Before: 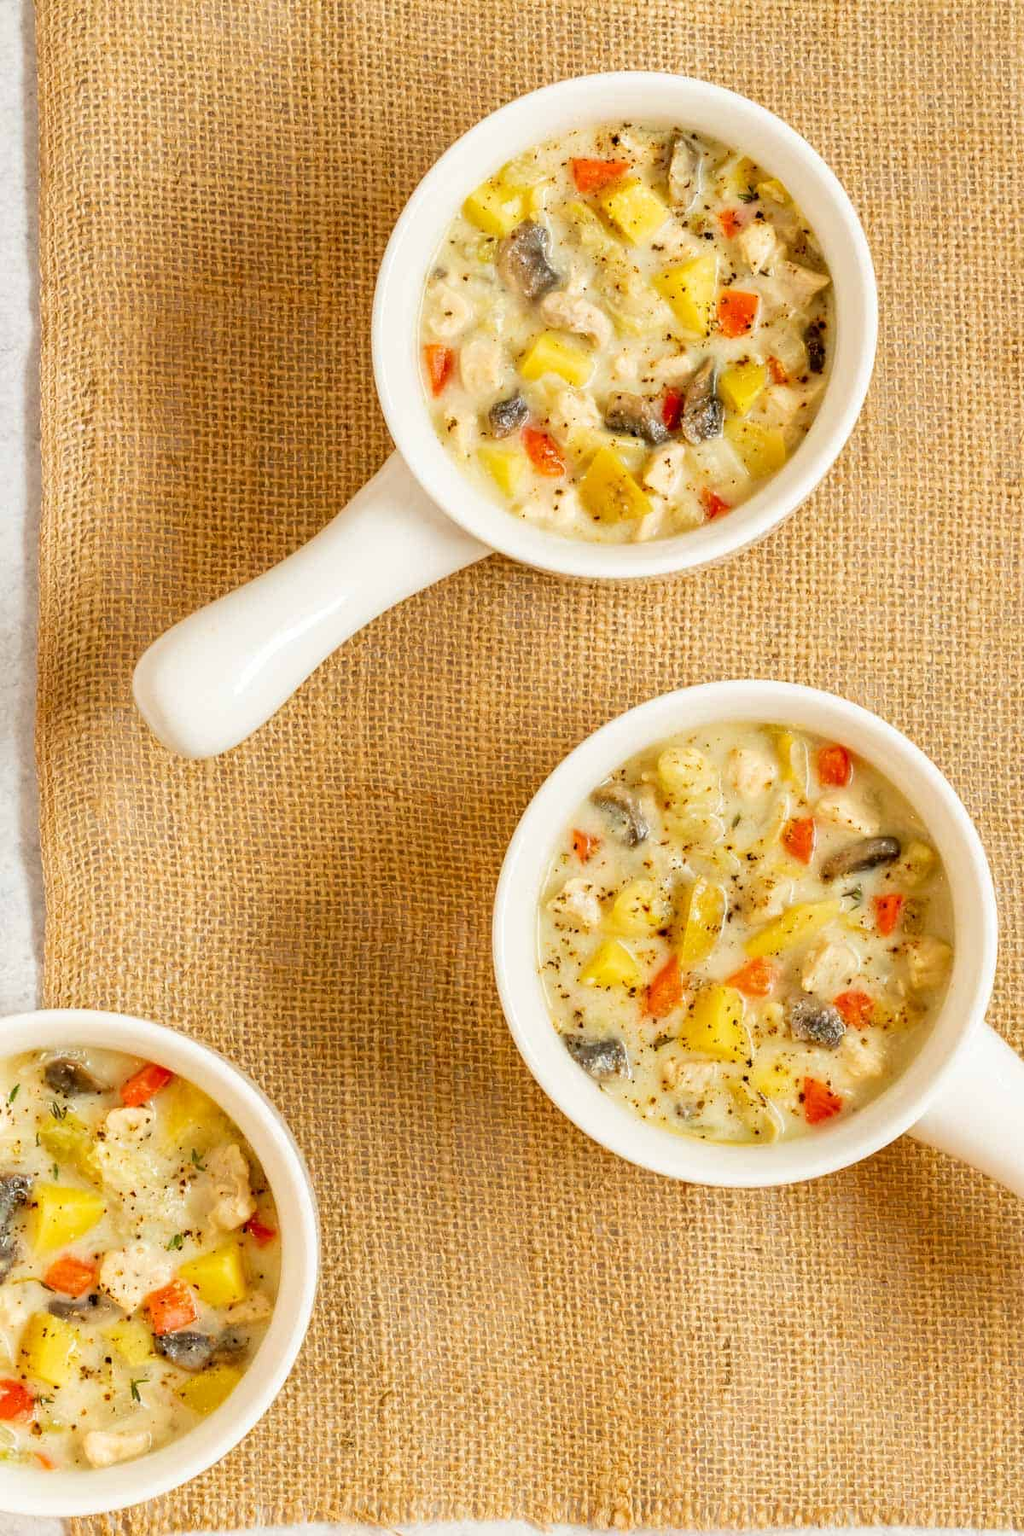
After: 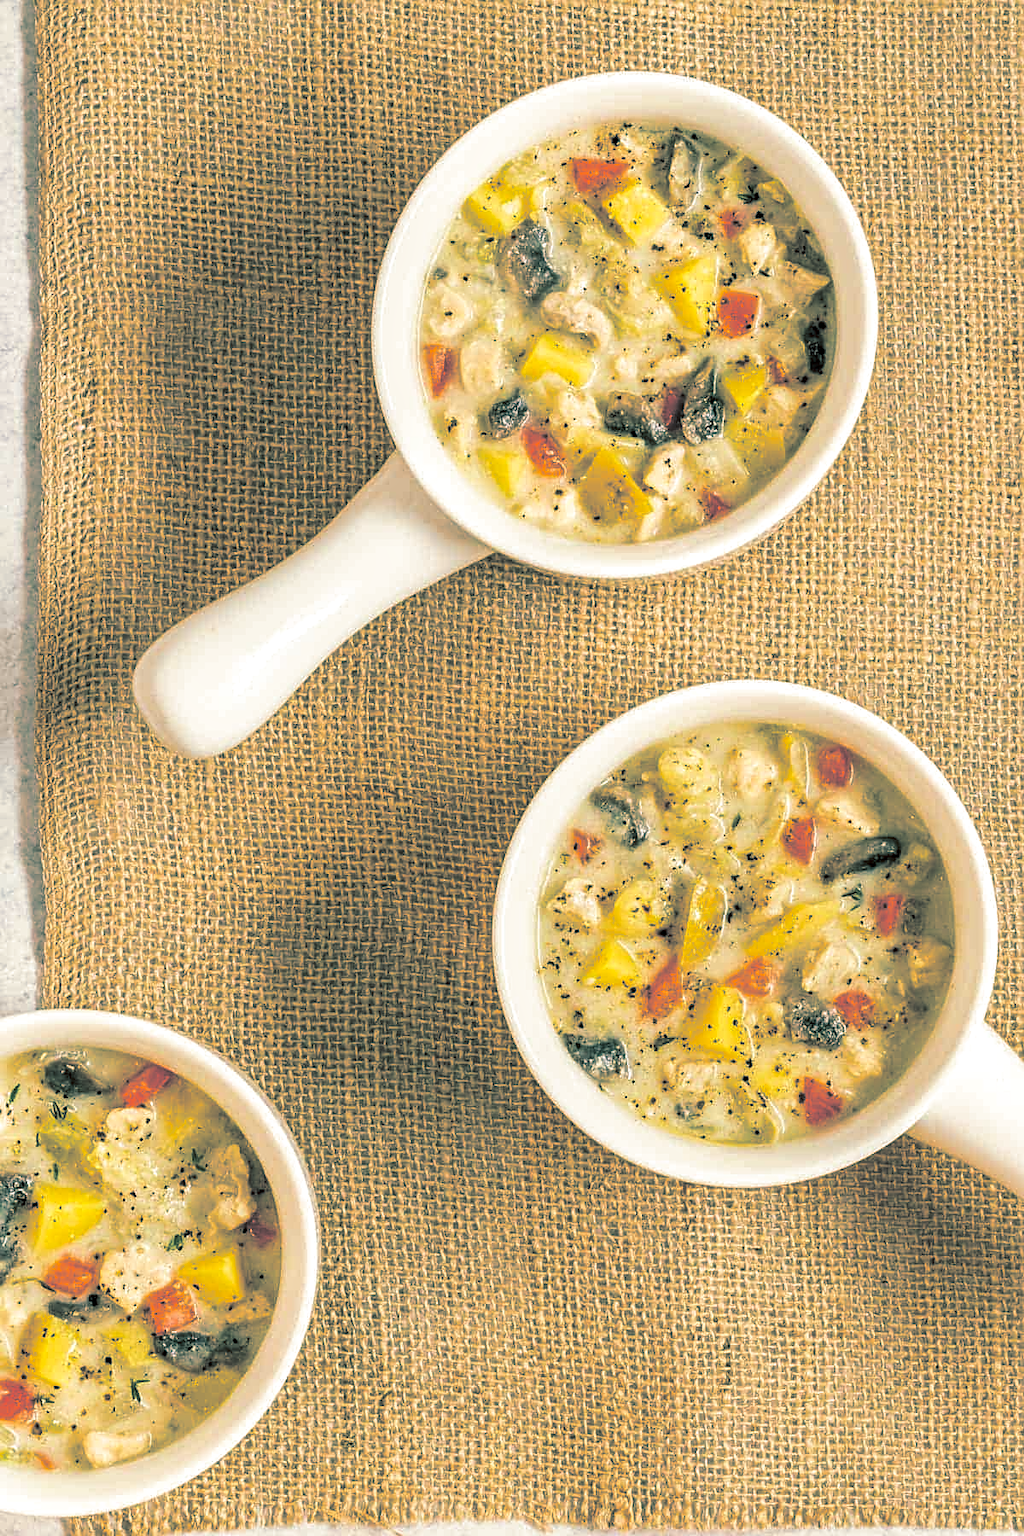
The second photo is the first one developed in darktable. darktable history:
haze removal: compatibility mode true, adaptive false
sharpen: on, module defaults
split-toning: shadows › hue 186.43°, highlights › hue 49.29°, compress 30.29%
local contrast: detail 130%
